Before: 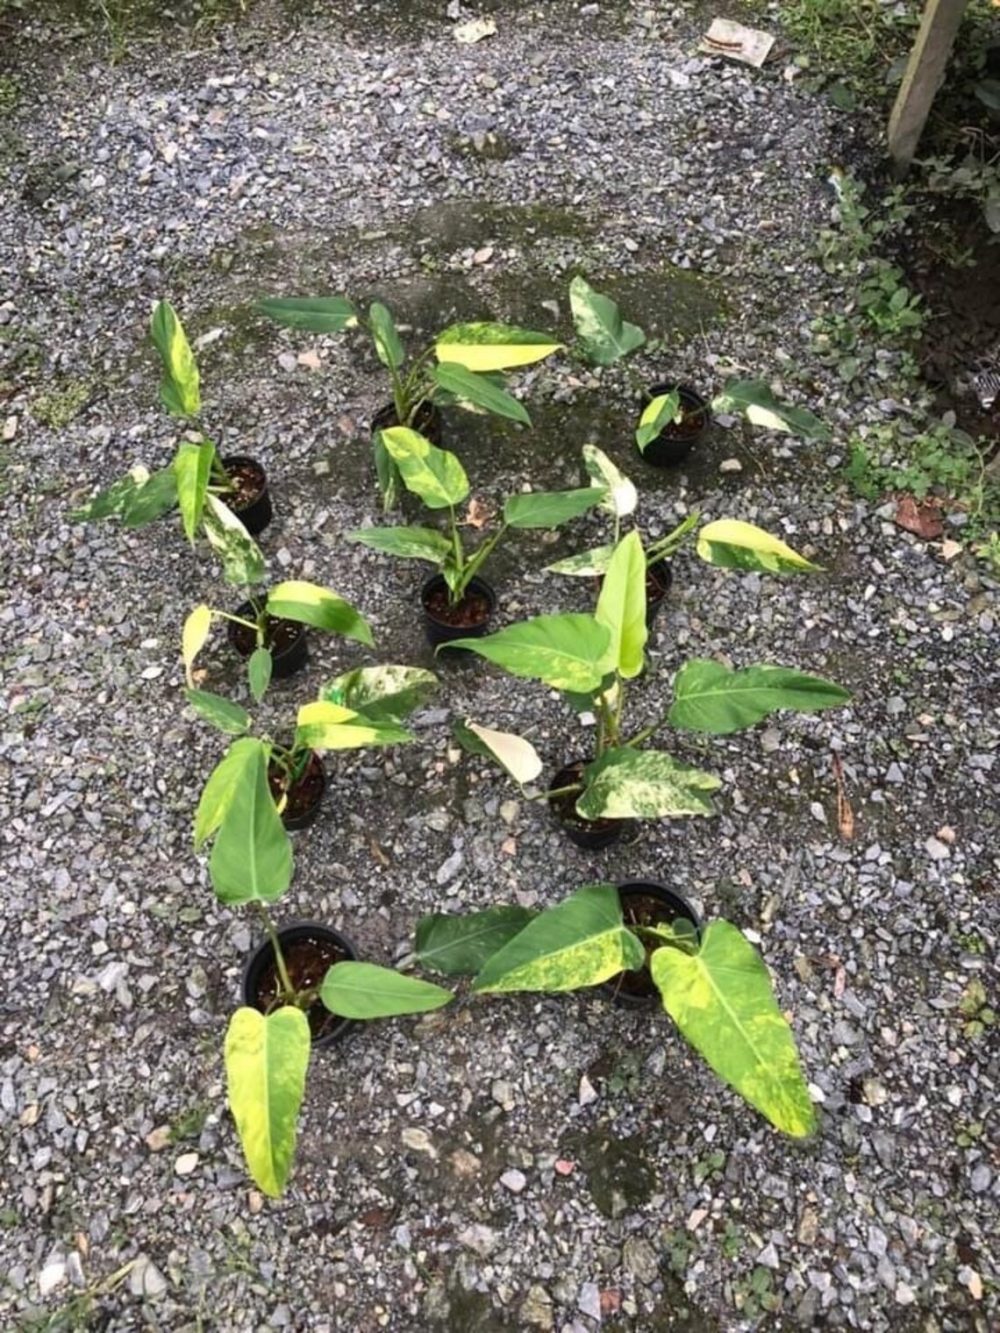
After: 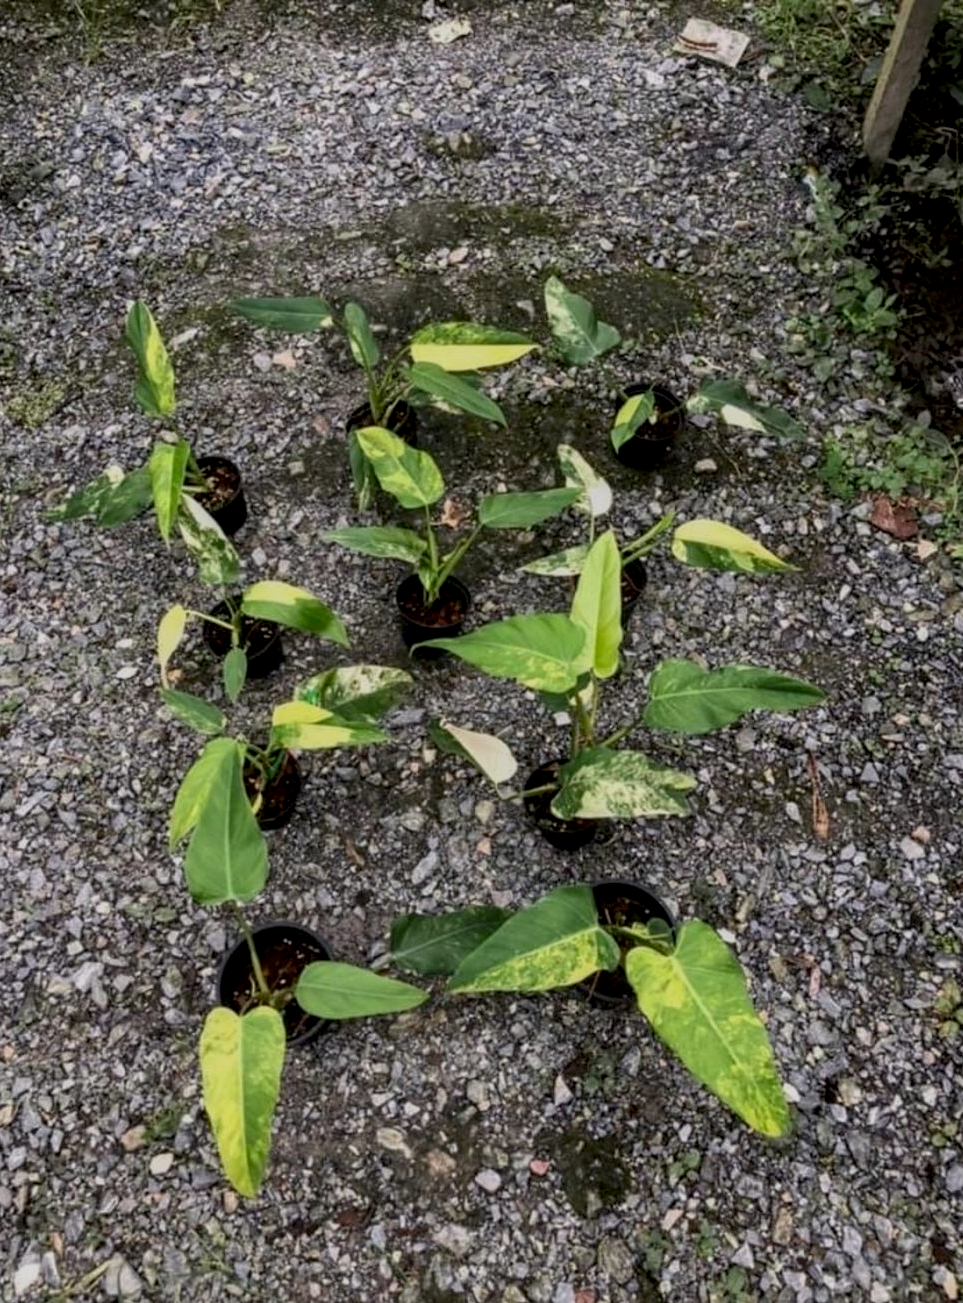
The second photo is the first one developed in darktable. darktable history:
exposure: black level correction 0.009, exposure -0.637 EV, compensate highlight preservation false
tone equalizer: on, module defaults
white balance: red 1, blue 1
crop and rotate: left 2.536%, right 1.107%, bottom 2.246%
local contrast: on, module defaults
